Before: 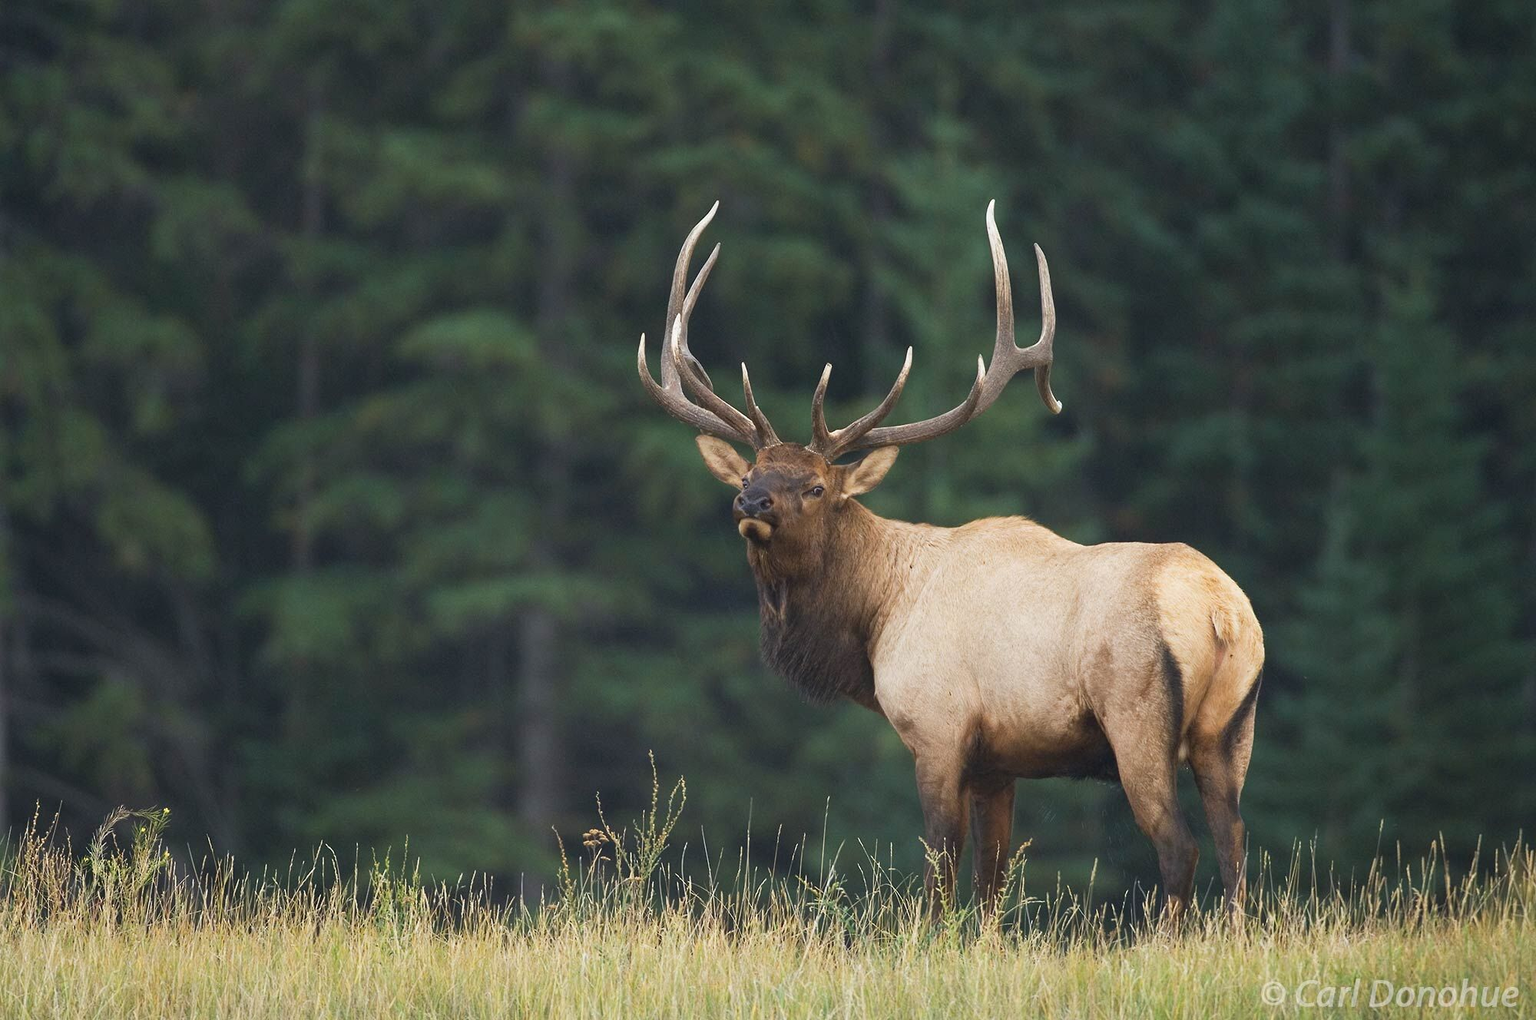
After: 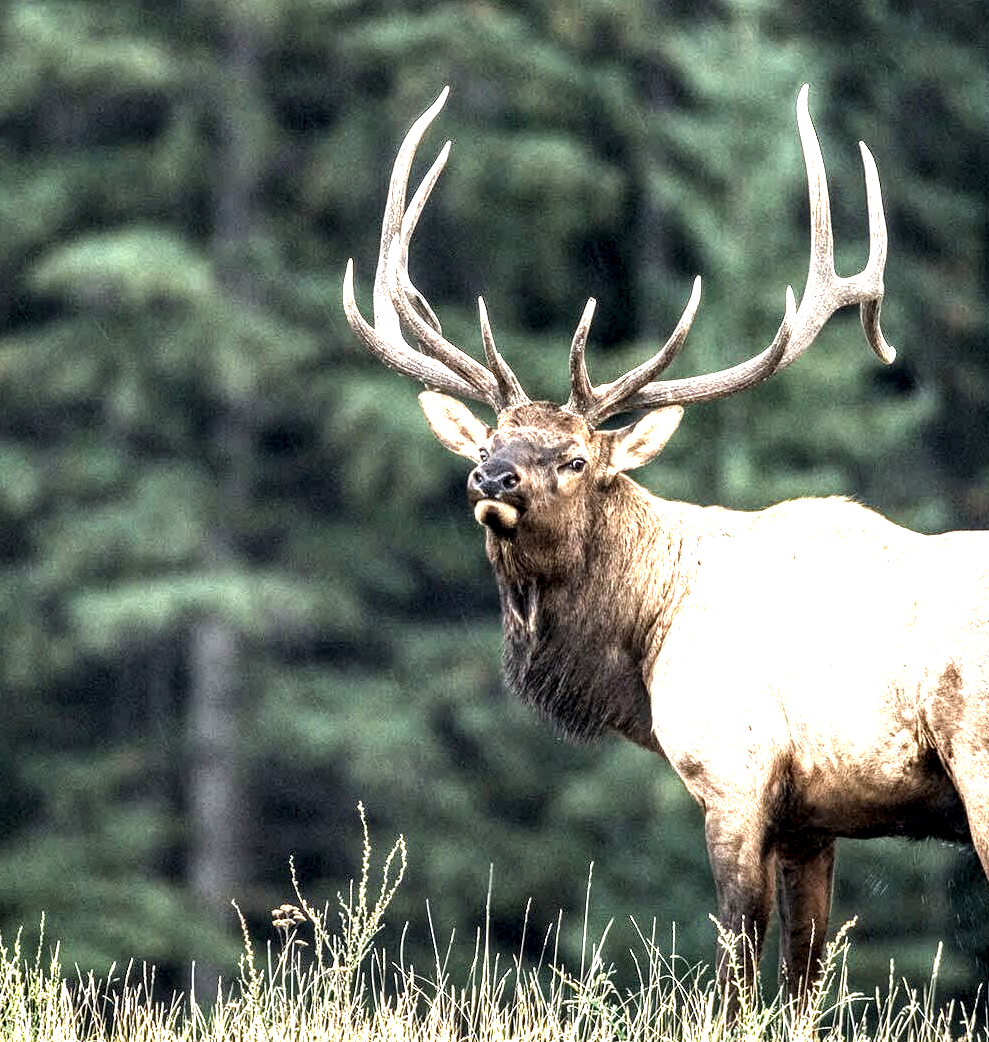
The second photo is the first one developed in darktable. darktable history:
local contrast: highlights 115%, shadows 42%, detail 293%
tone equalizer: on, module defaults
exposure: black level correction 0, exposure 0.9 EV, compensate highlight preservation false
crop and rotate: angle 0.02°, left 24.353%, top 13.219%, right 26.156%, bottom 8.224%
